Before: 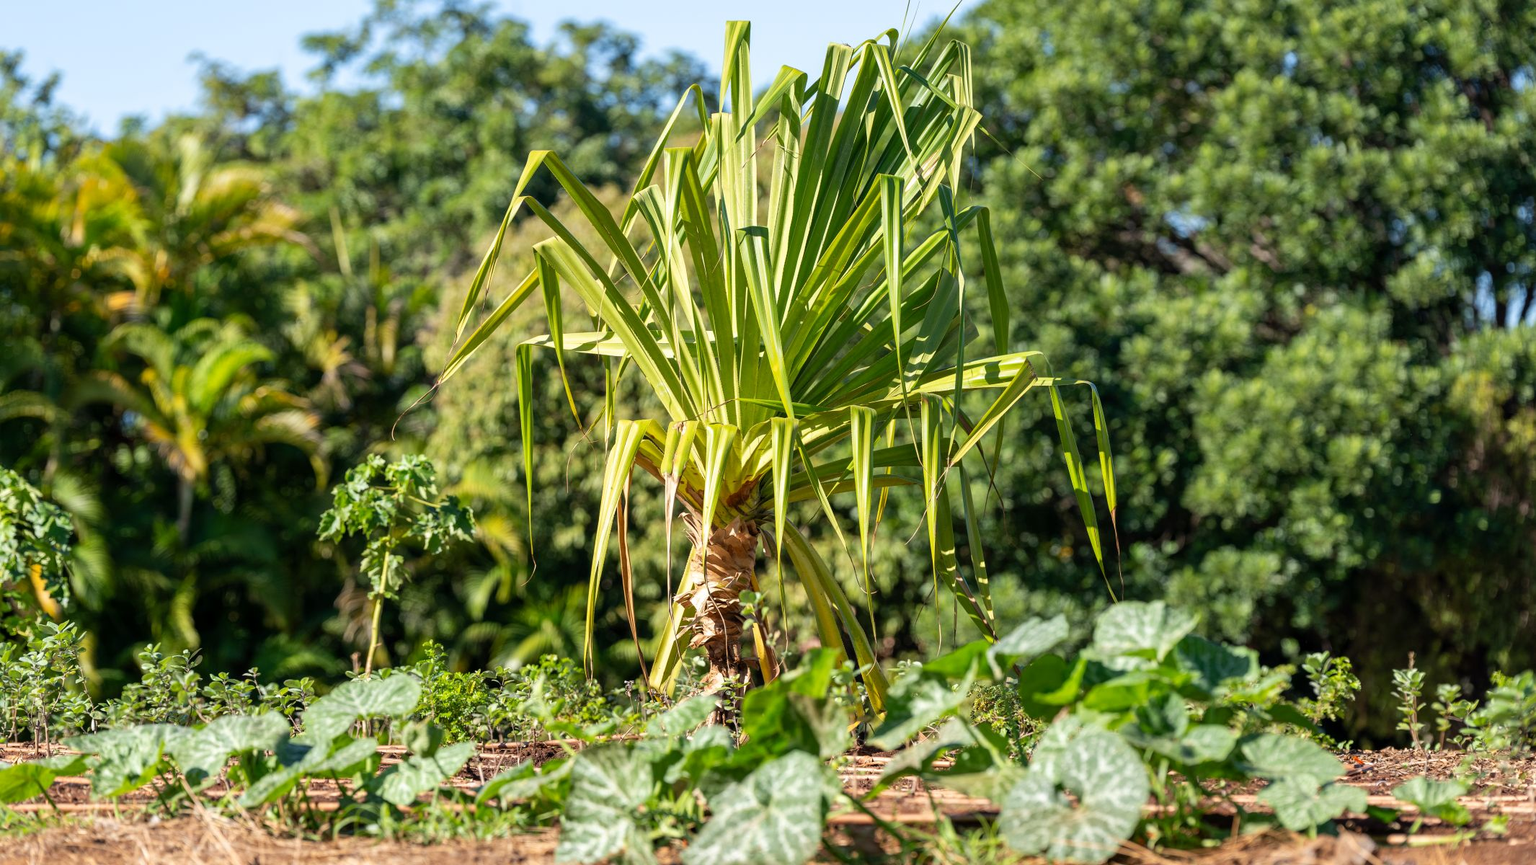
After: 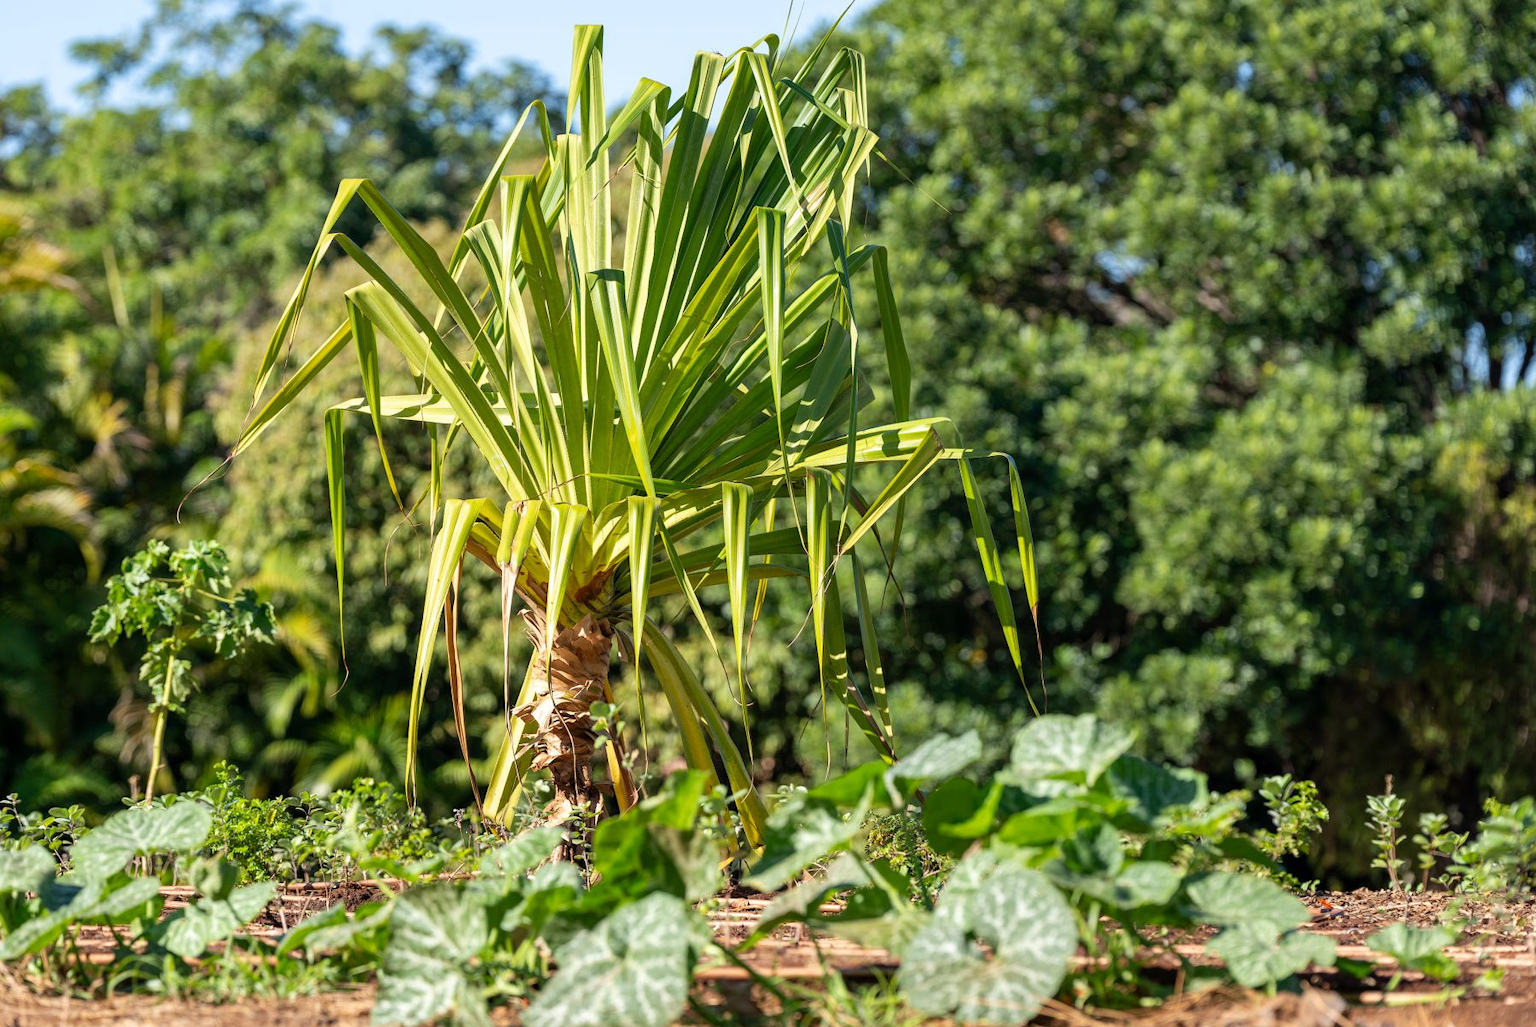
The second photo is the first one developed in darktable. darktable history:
crop: left 15.815%
